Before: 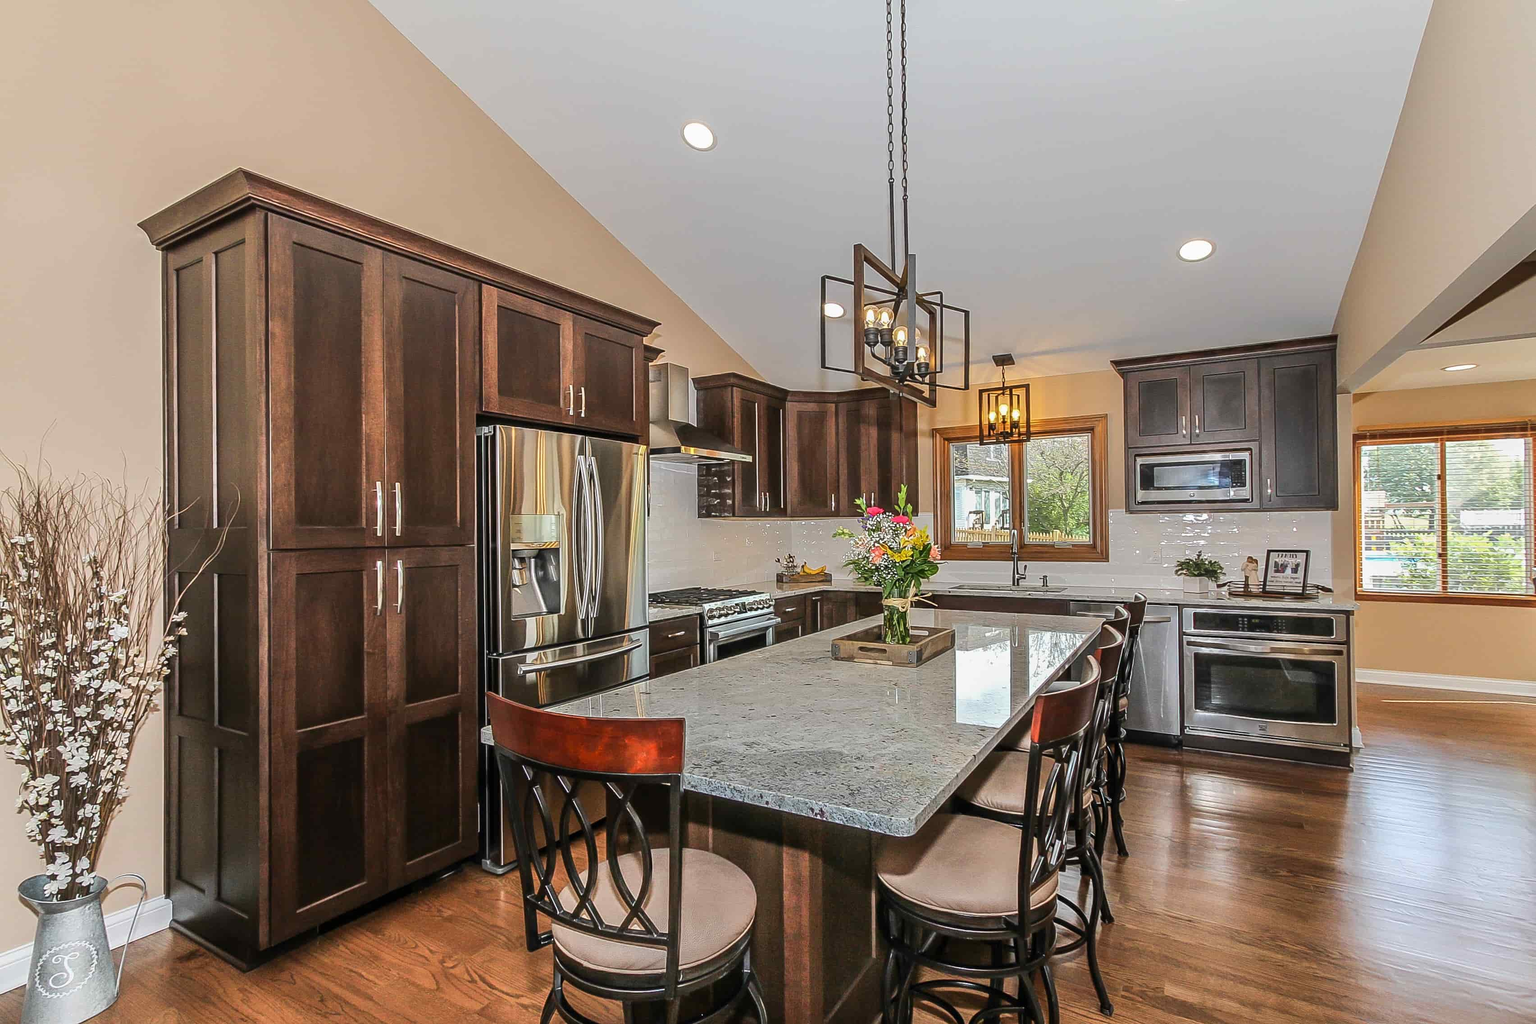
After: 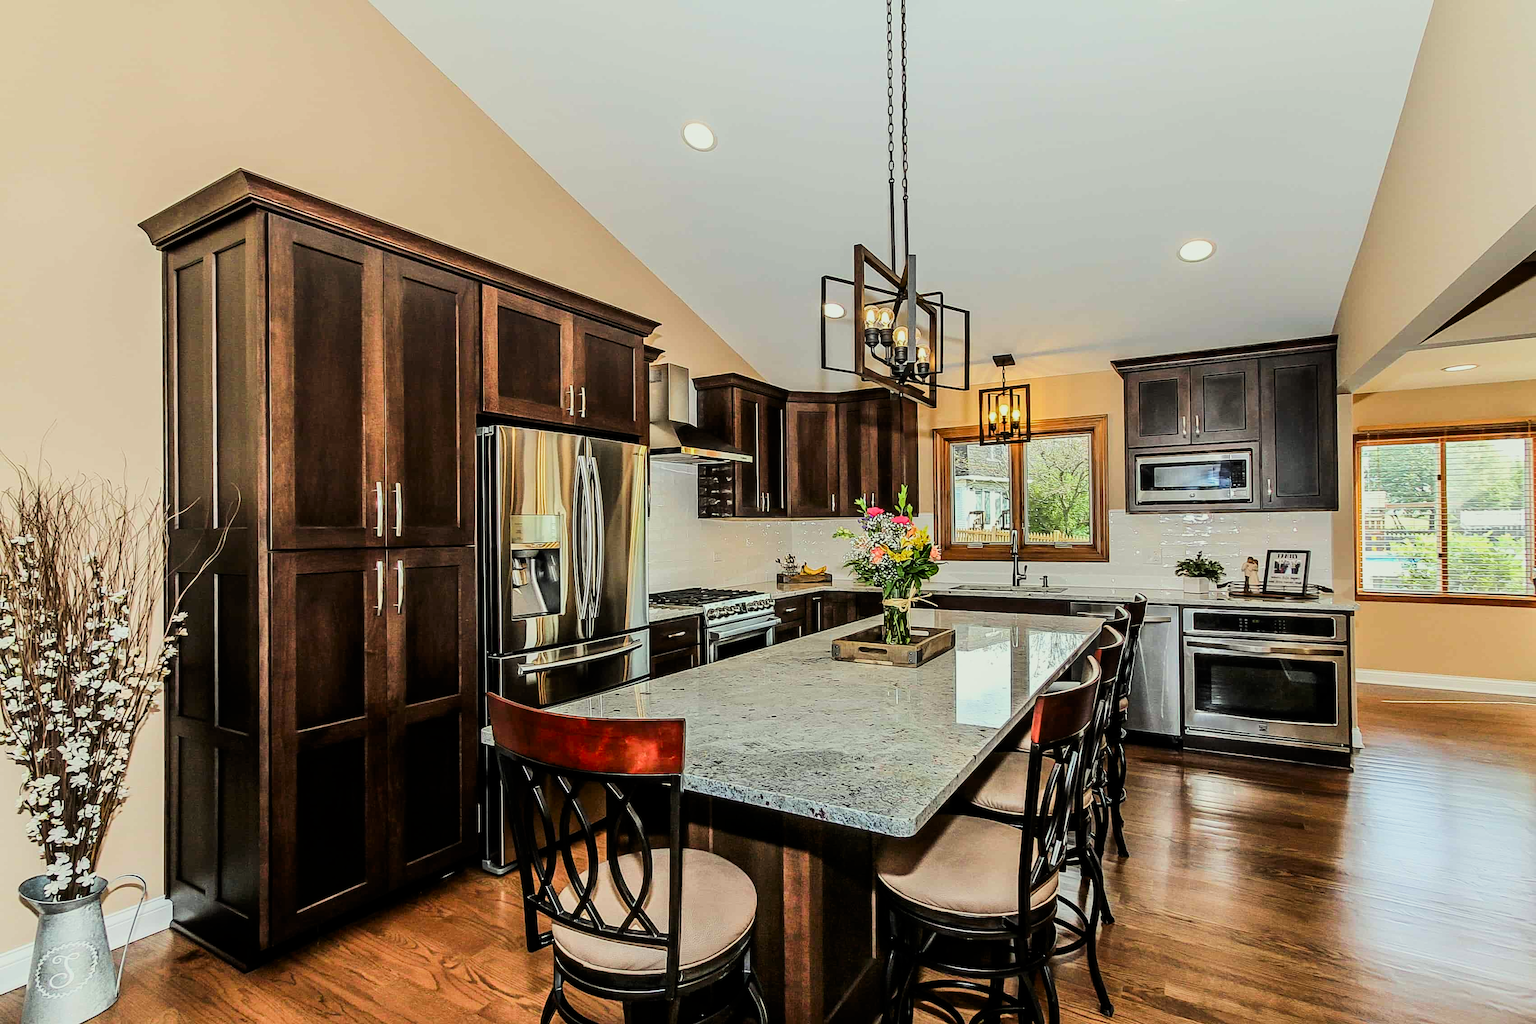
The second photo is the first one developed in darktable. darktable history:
contrast brightness saturation: contrast 0.159, saturation 0.32
color correction: highlights a* -4.52, highlights b* 5.06, saturation 0.96
filmic rgb: black relative exposure -7.5 EV, white relative exposure 5 EV, hardness 3.33, contrast 1.301, color science v4 (2020)
